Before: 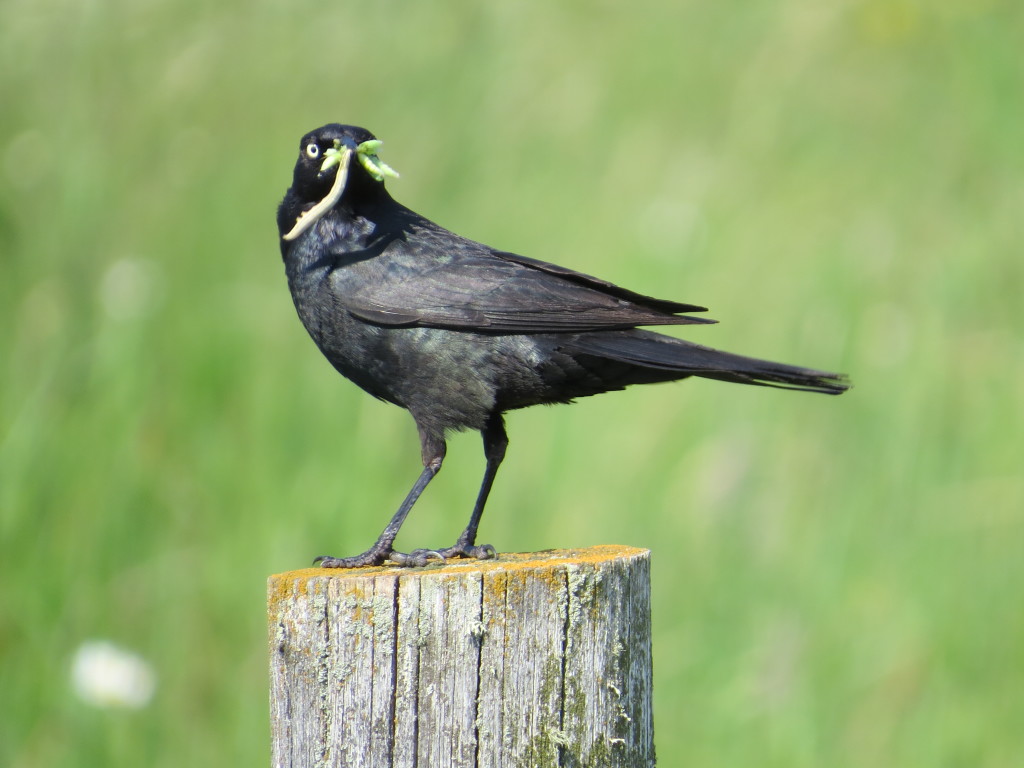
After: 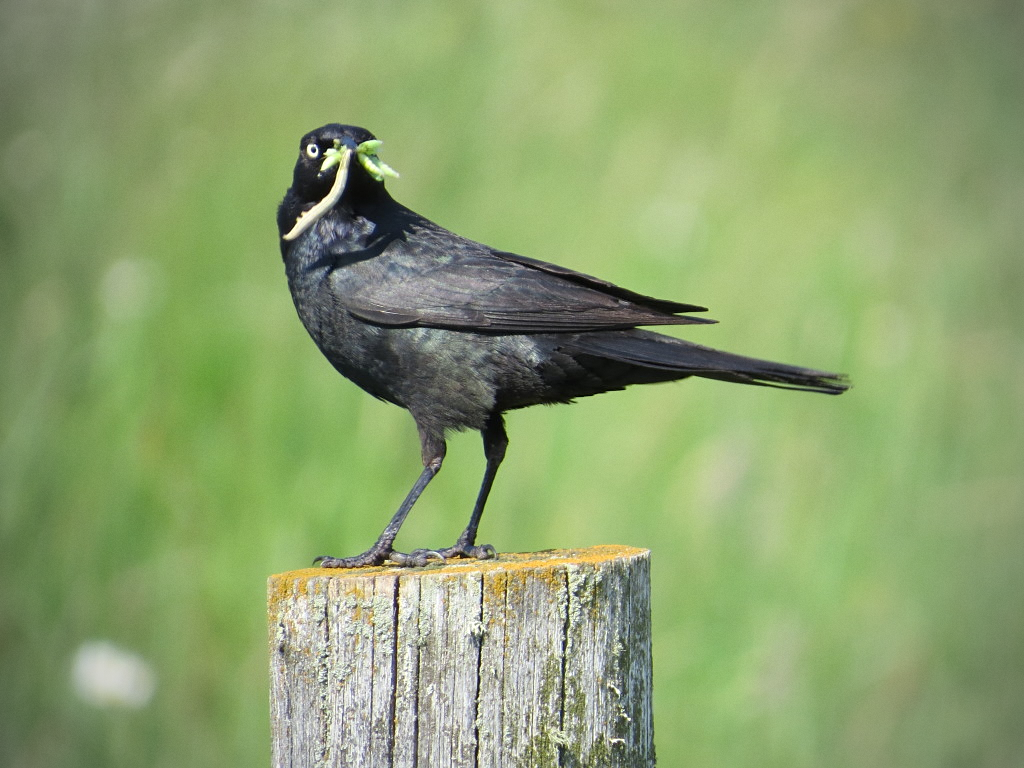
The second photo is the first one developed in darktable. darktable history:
vignetting: fall-off start 71.74%
sharpen: amount 0.2
grain: coarseness 0.09 ISO, strength 10%
